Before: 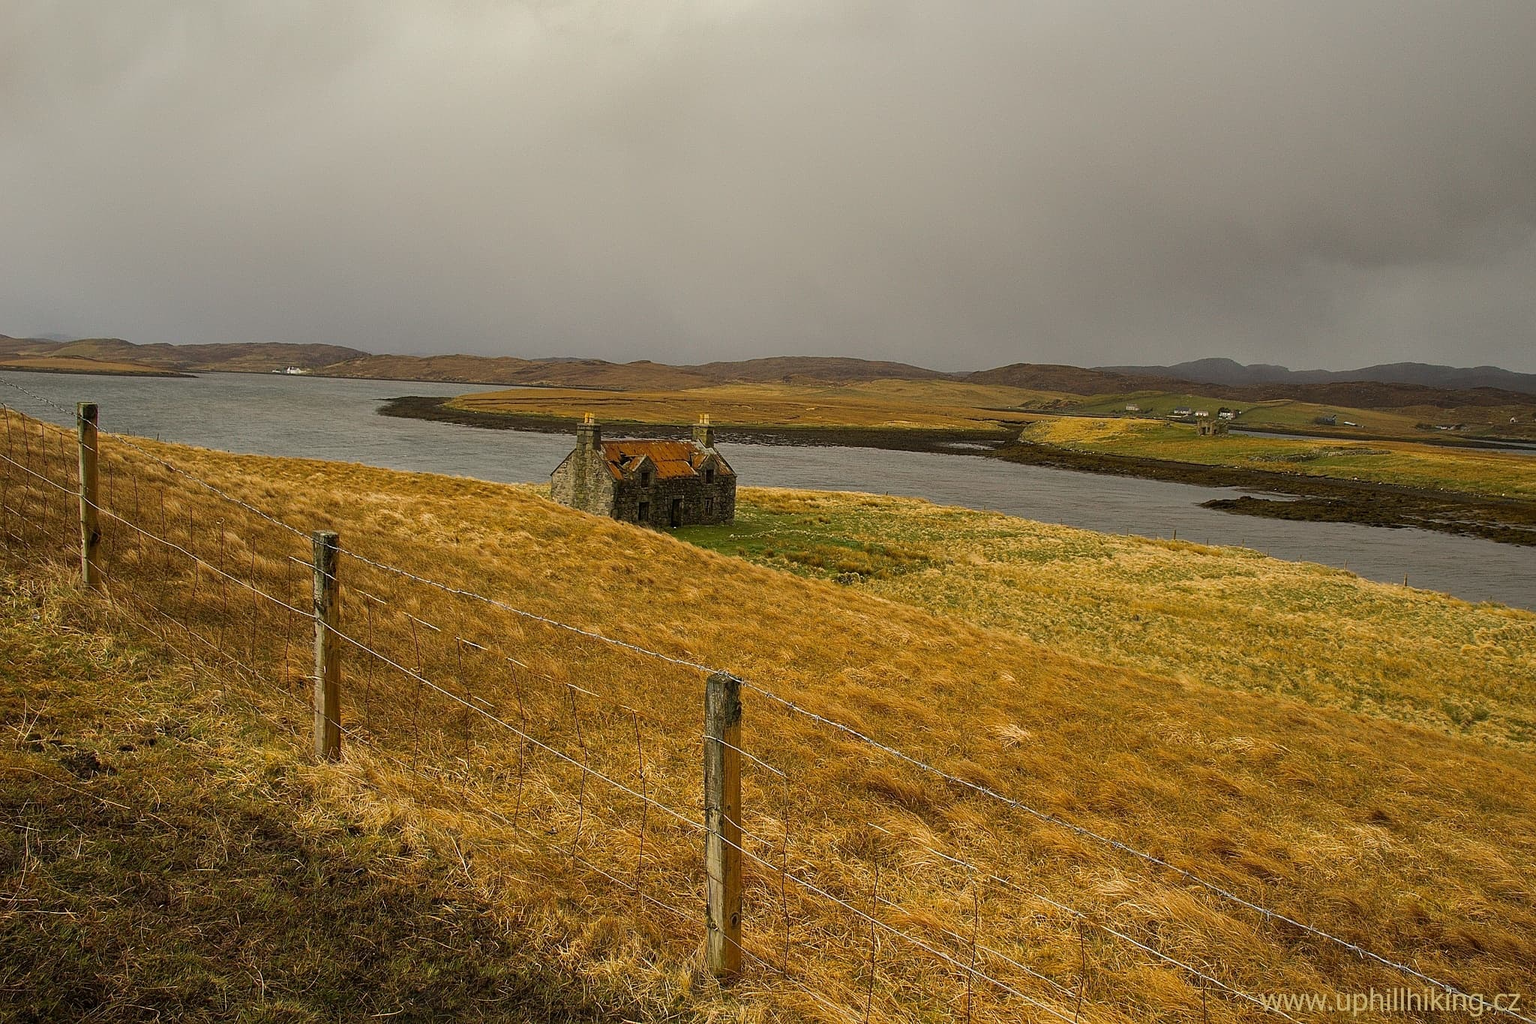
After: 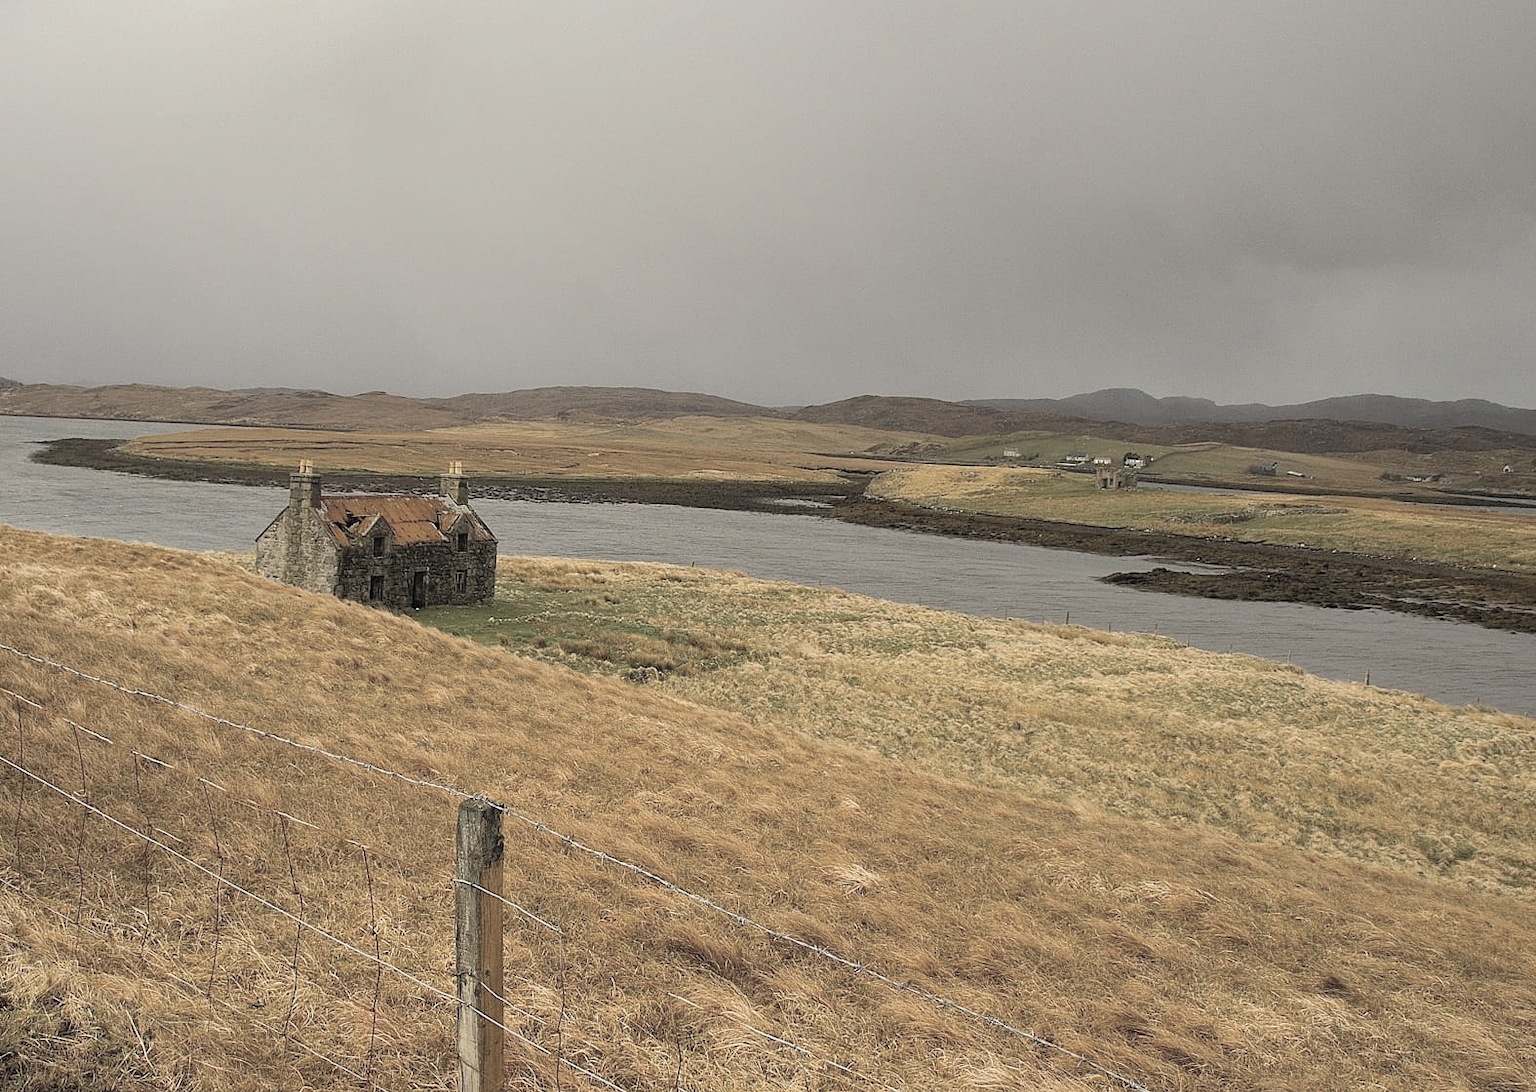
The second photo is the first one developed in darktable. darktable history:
crop: left 23.095%, top 5.827%, bottom 11.854%
contrast brightness saturation: brightness 0.18, saturation -0.5
